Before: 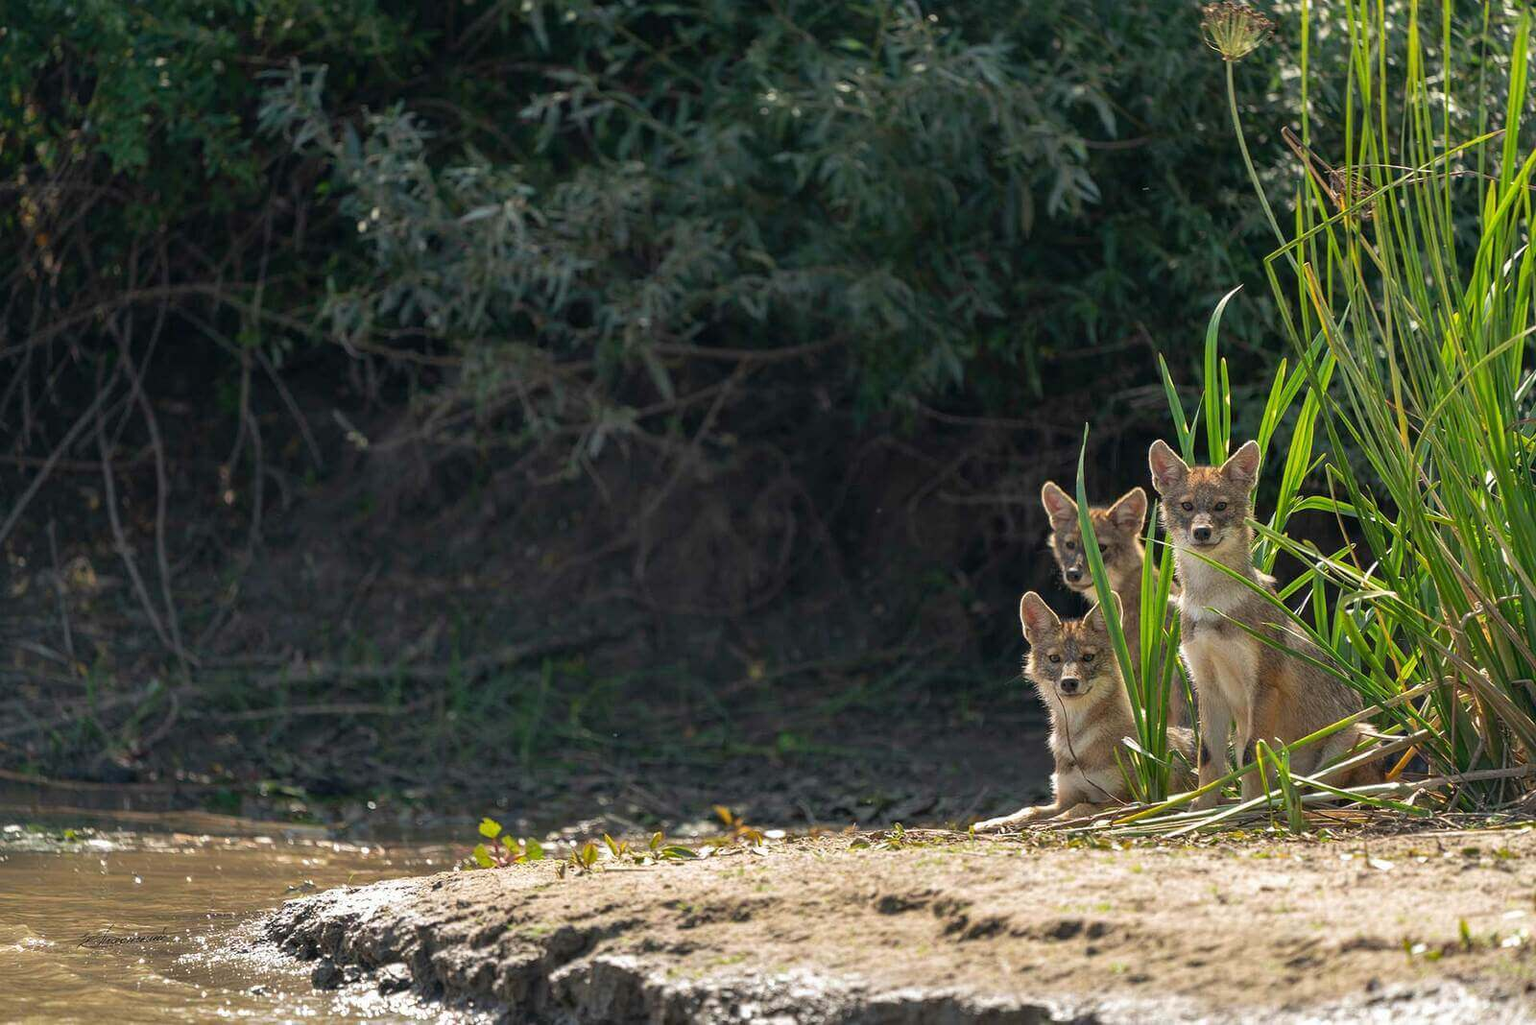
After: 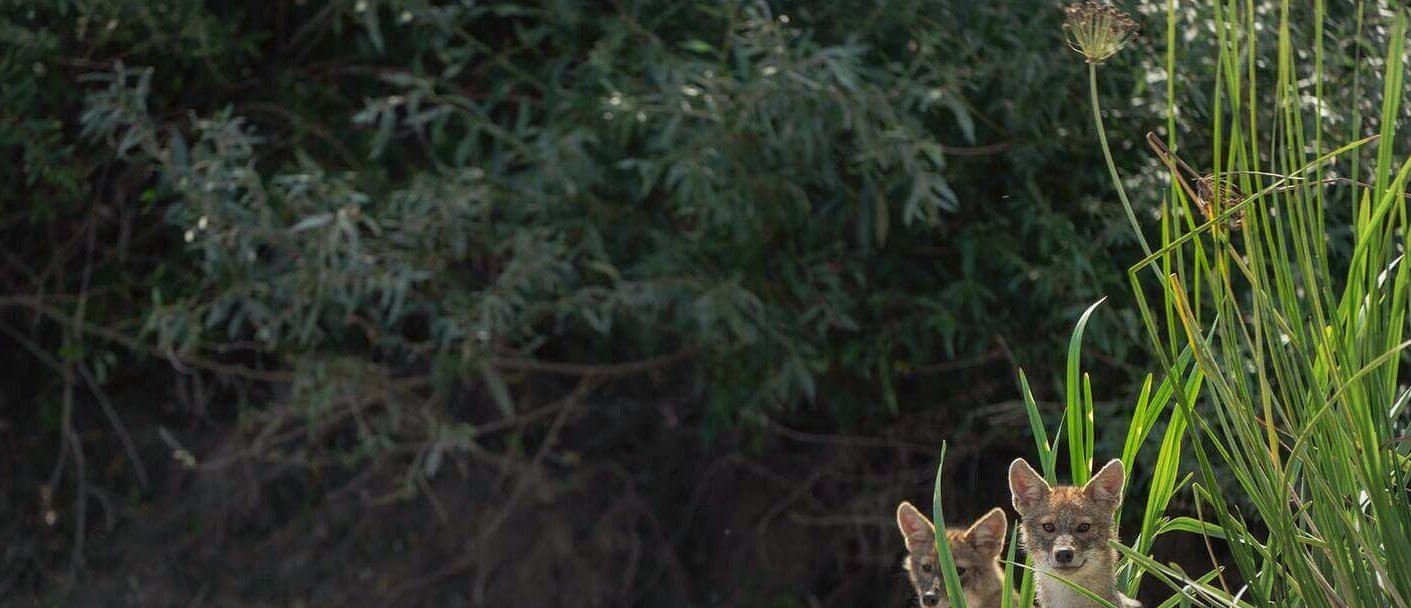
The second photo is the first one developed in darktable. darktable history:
color correction: highlights a* -2.84, highlights b* -1.9, shadows a* 1.96, shadows b* 2.94
crop and rotate: left 11.769%, bottom 43.021%
vignetting: brightness -0.175, saturation -0.307, center (0, 0.007), automatic ratio true, unbound false
